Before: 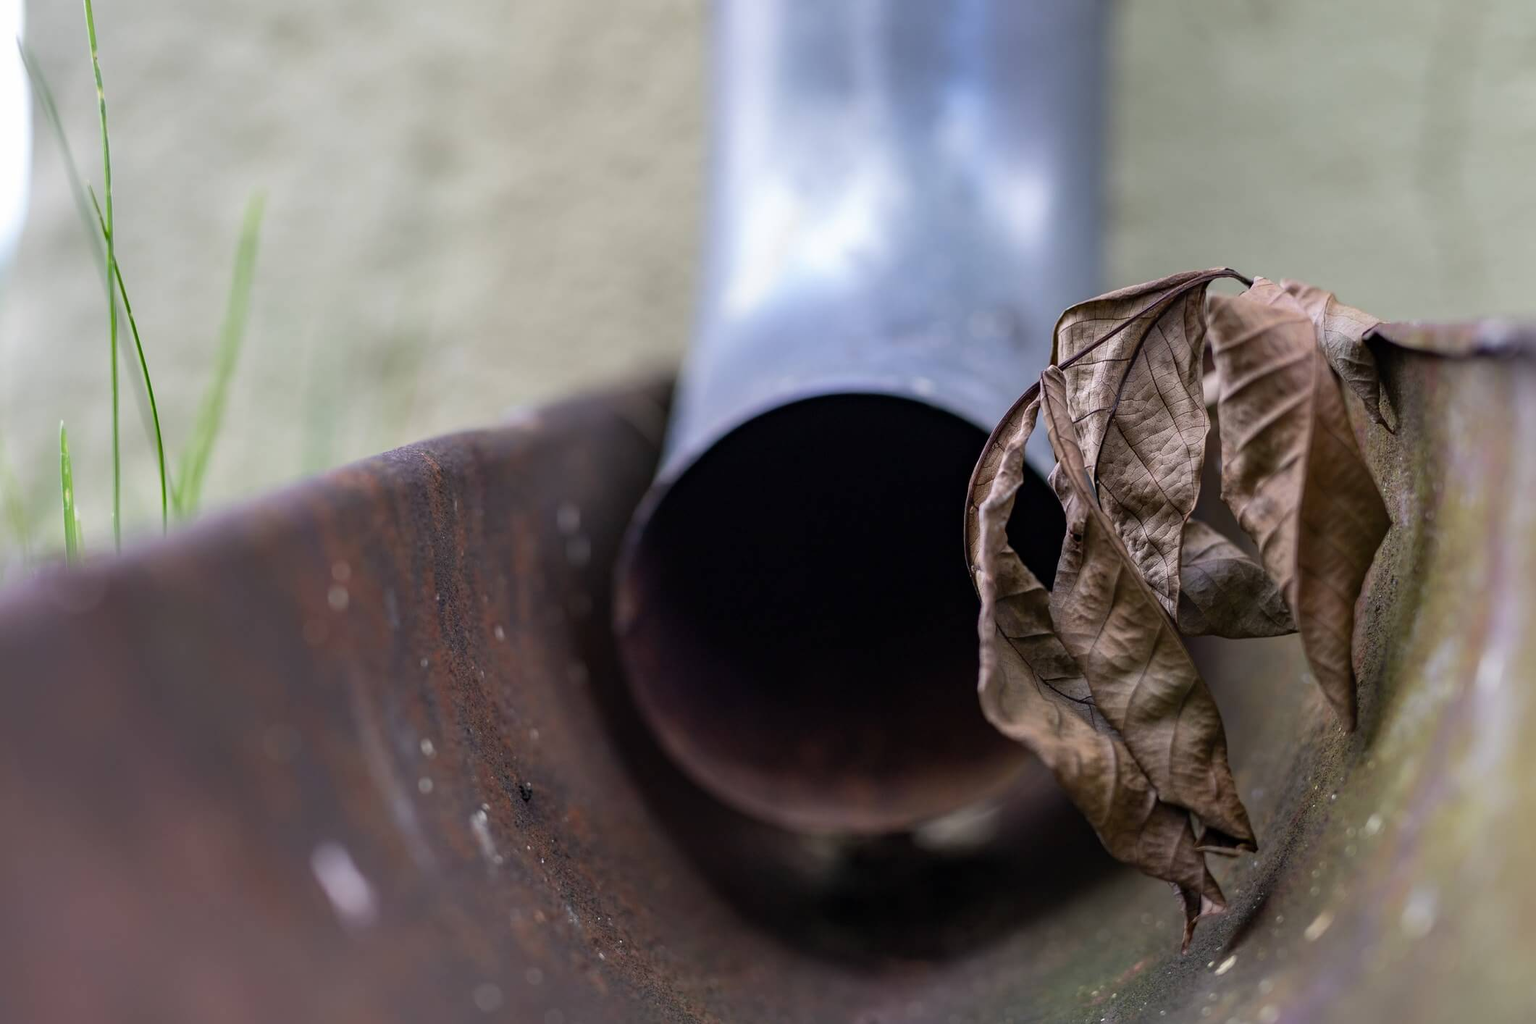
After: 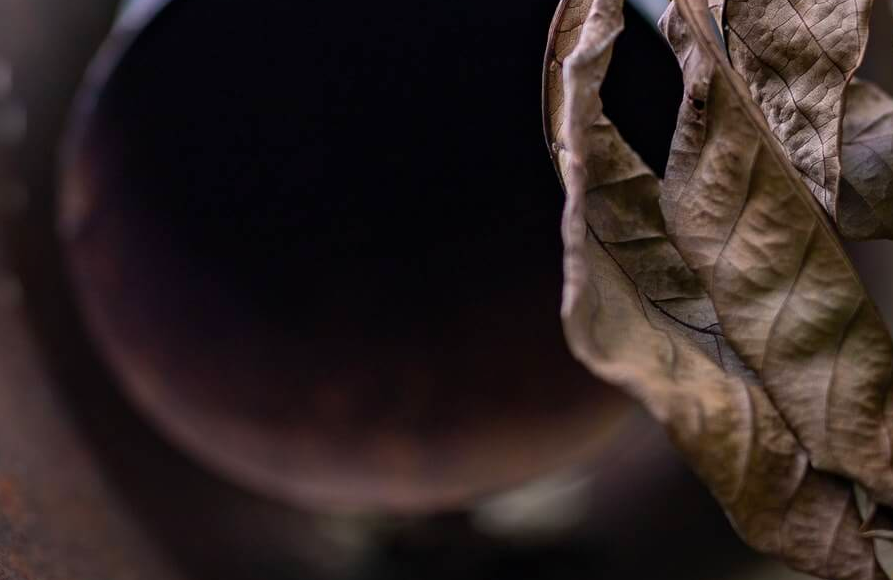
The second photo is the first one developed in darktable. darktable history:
color balance rgb: perceptual saturation grading › global saturation 10%, global vibrance 20%
crop: left 37.221%, top 45.169%, right 20.63%, bottom 13.777%
